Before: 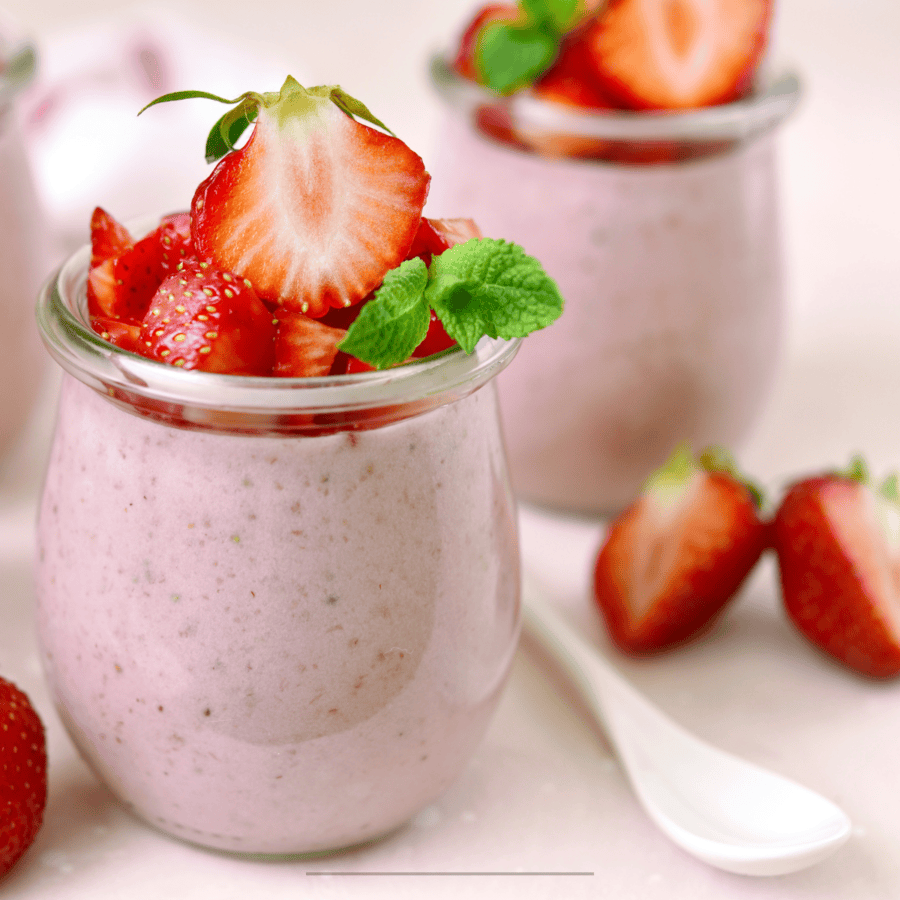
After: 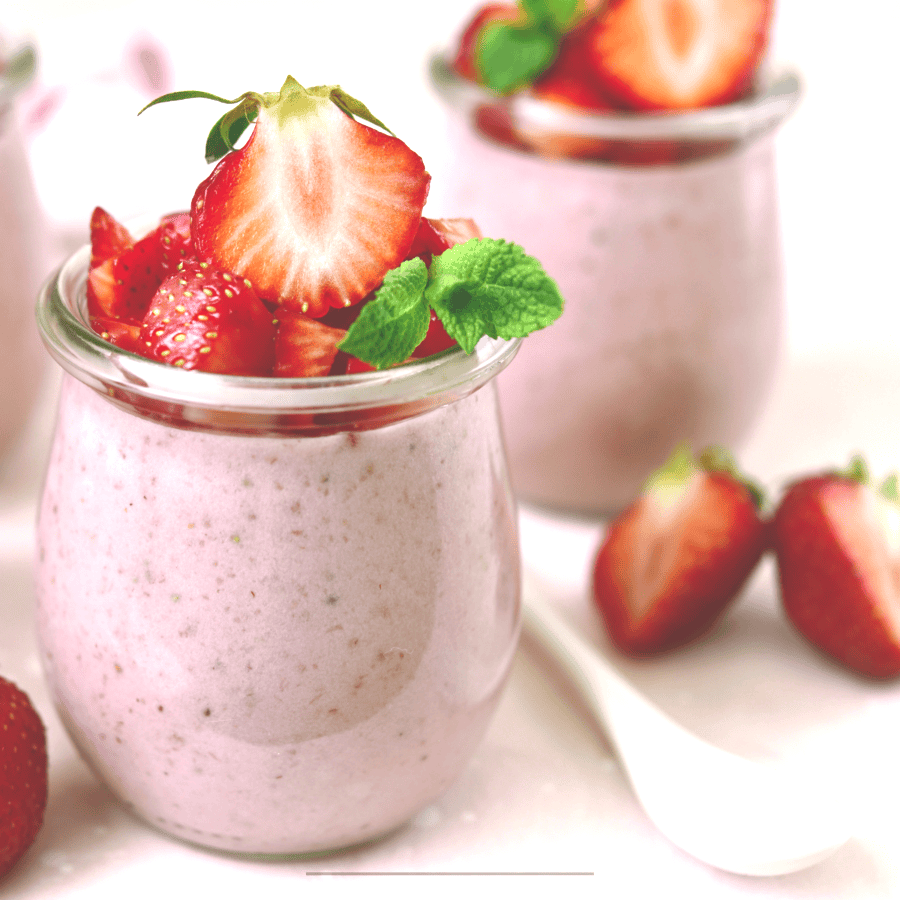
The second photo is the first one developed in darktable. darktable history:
exposure: black level correction -0.071, exposure 0.5 EV, compensate highlight preservation false
contrast brightness saturation: brightness -0.2, saturation 0.08
